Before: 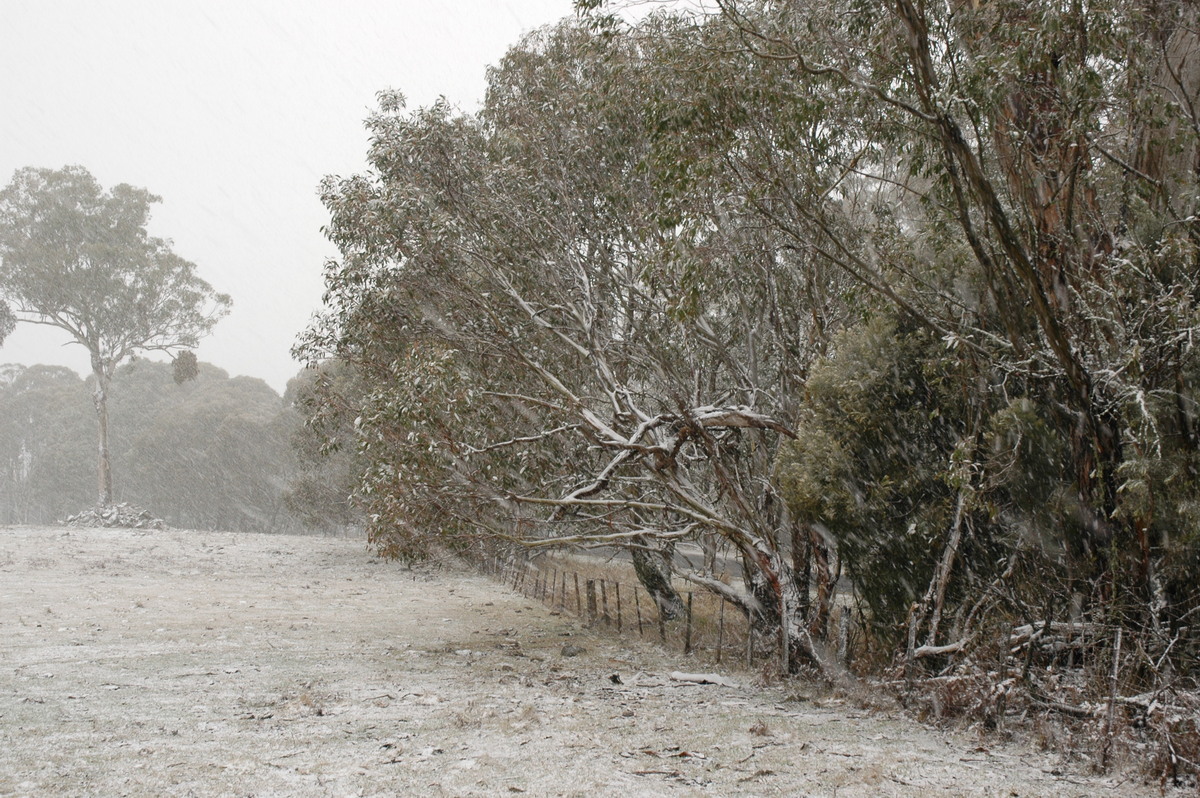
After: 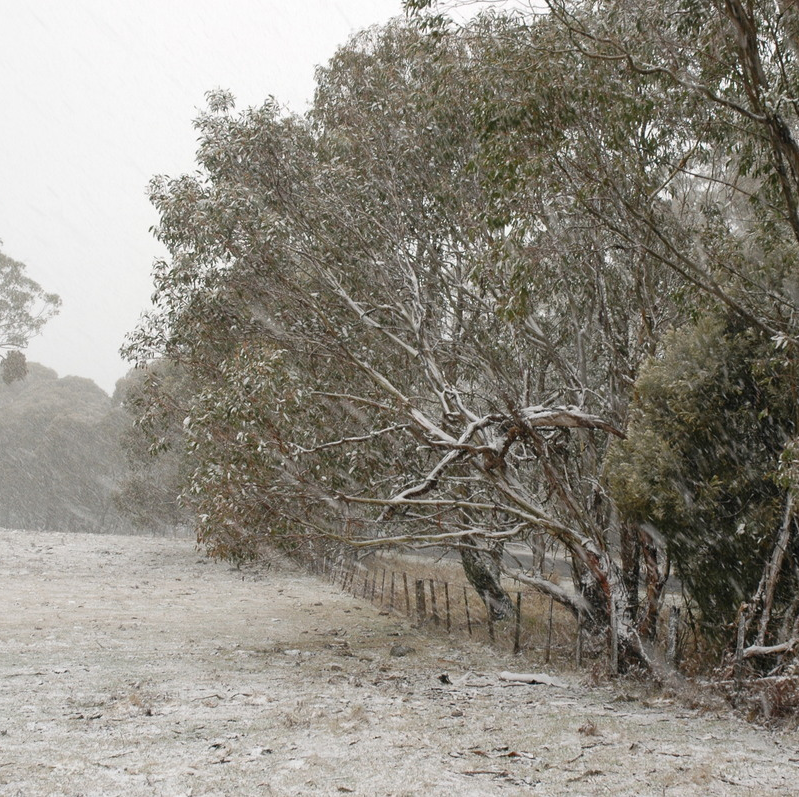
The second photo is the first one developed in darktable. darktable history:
crop and rotate: left 14.29%, right 19.066%
